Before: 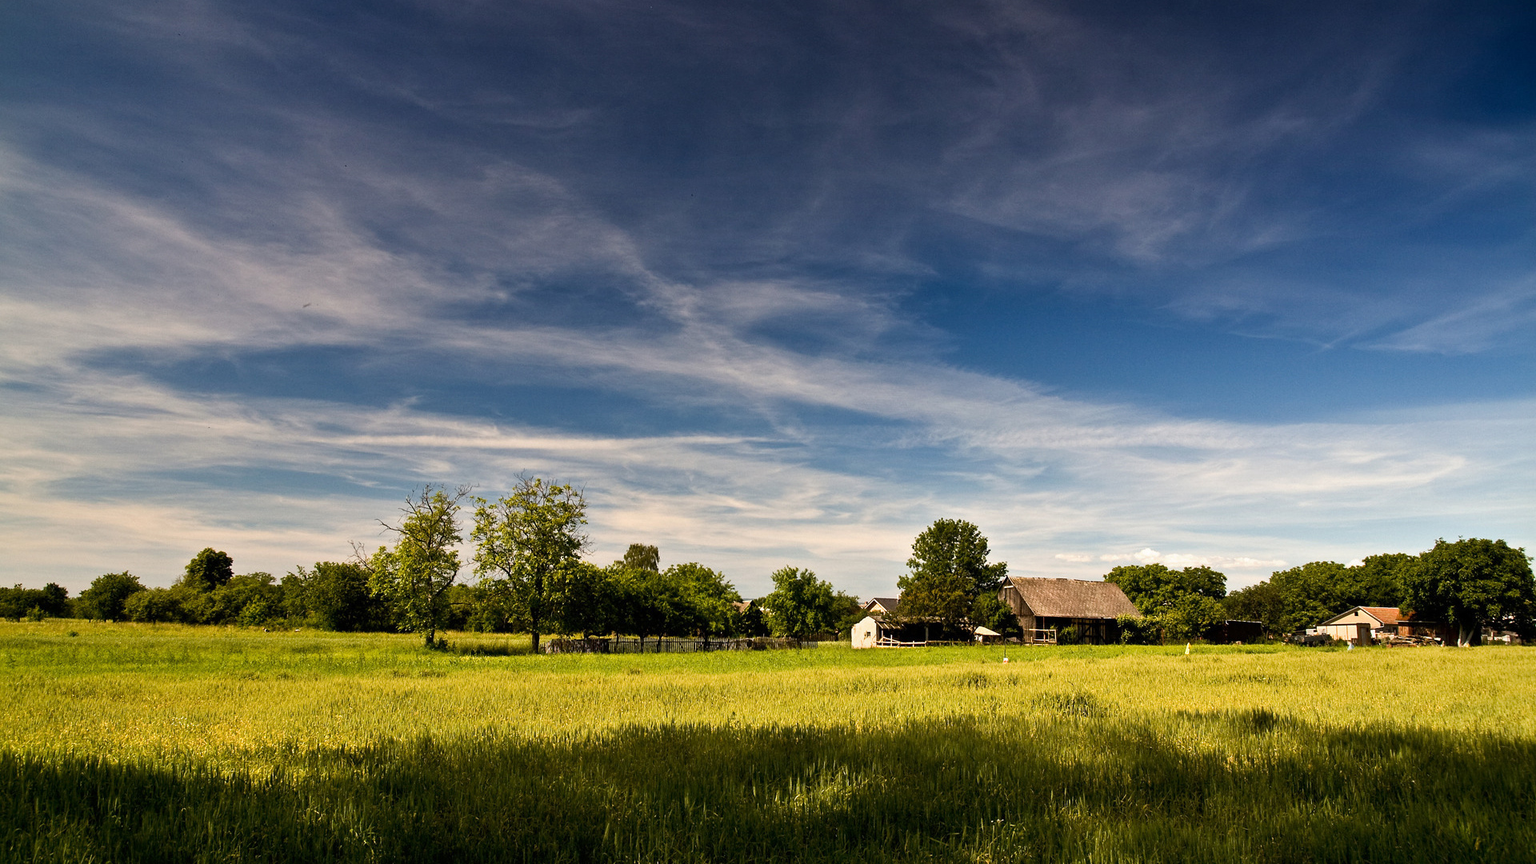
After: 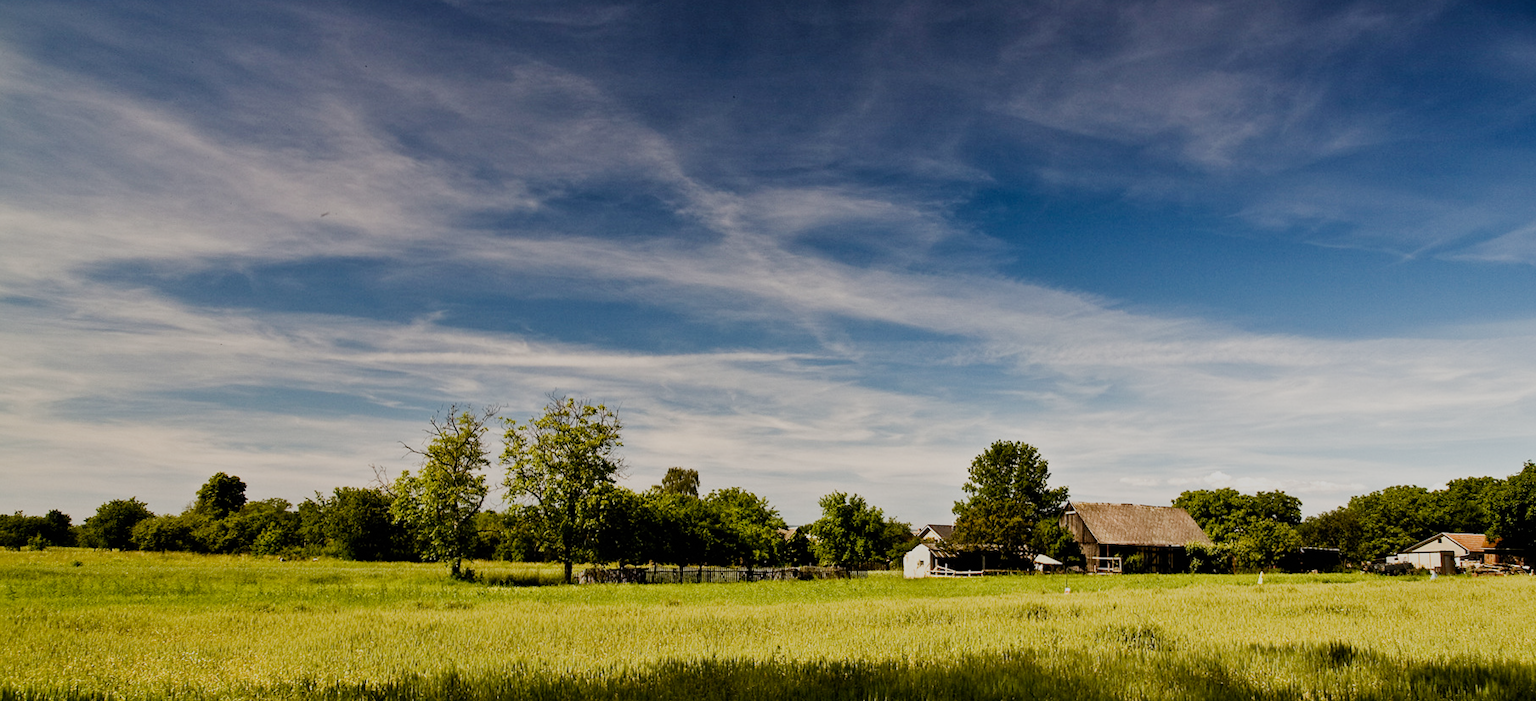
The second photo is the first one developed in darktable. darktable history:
filmic rgb: black relative exposure -7.65 EV, white relative exposure 4.56 EV, hardness 3.61, add noise in highlights 0.002, preserve chrominance no, color science v3 (2019), use custom middle-gray values true, contrast in highlights soft
crop and rotate: angle 0.067°, top 12.005%, right 5.623%, bottom 11.326%
